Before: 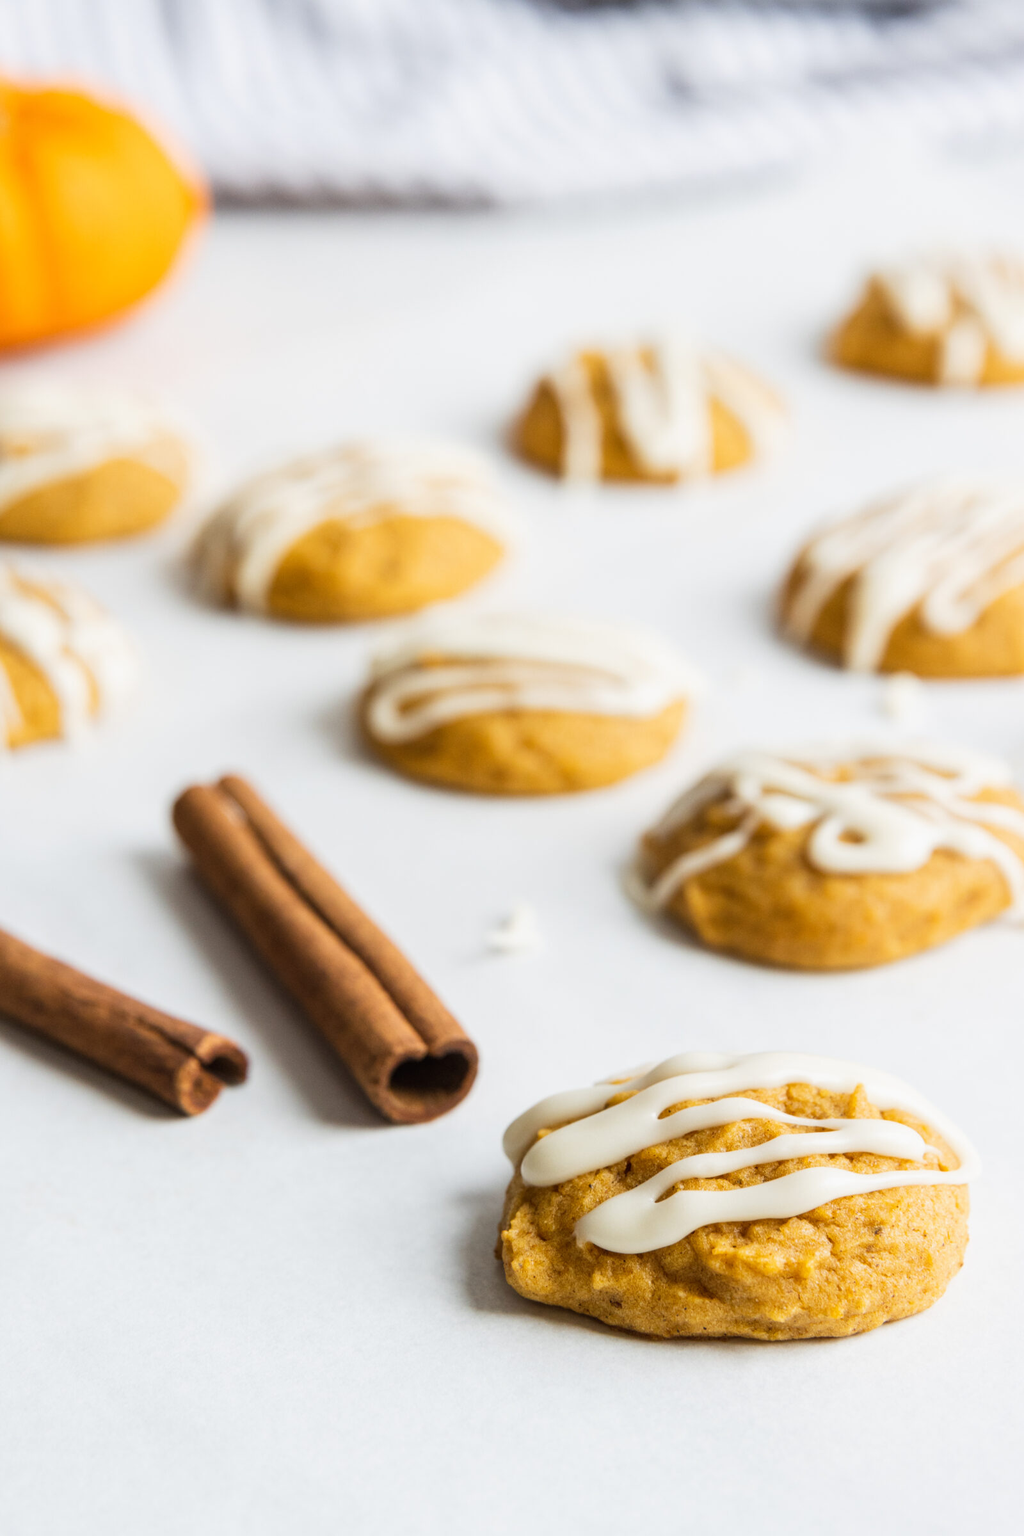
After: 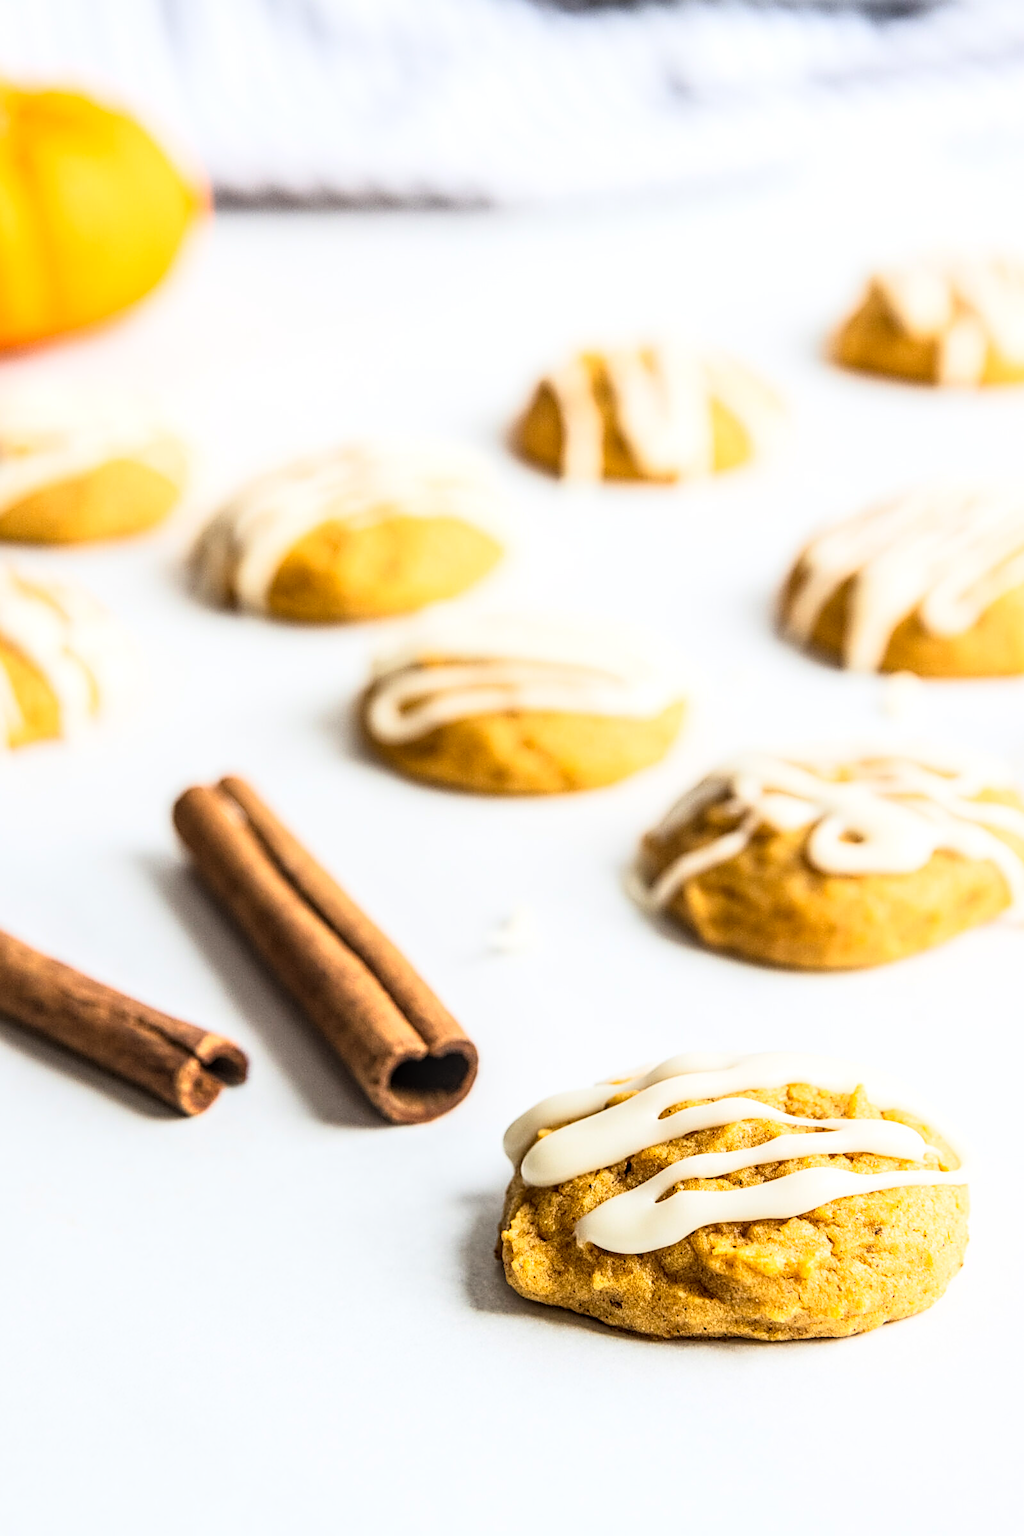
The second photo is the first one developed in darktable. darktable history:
base curve: curves: ch0 [(0, 0) (0.005, 0.002) (0.193, 0.295) (0.399, 0.664) (0.75, 0.928) (1, 1)]
local contrast: detail 130%
sharpen: radius 2.531, amount 0.628
